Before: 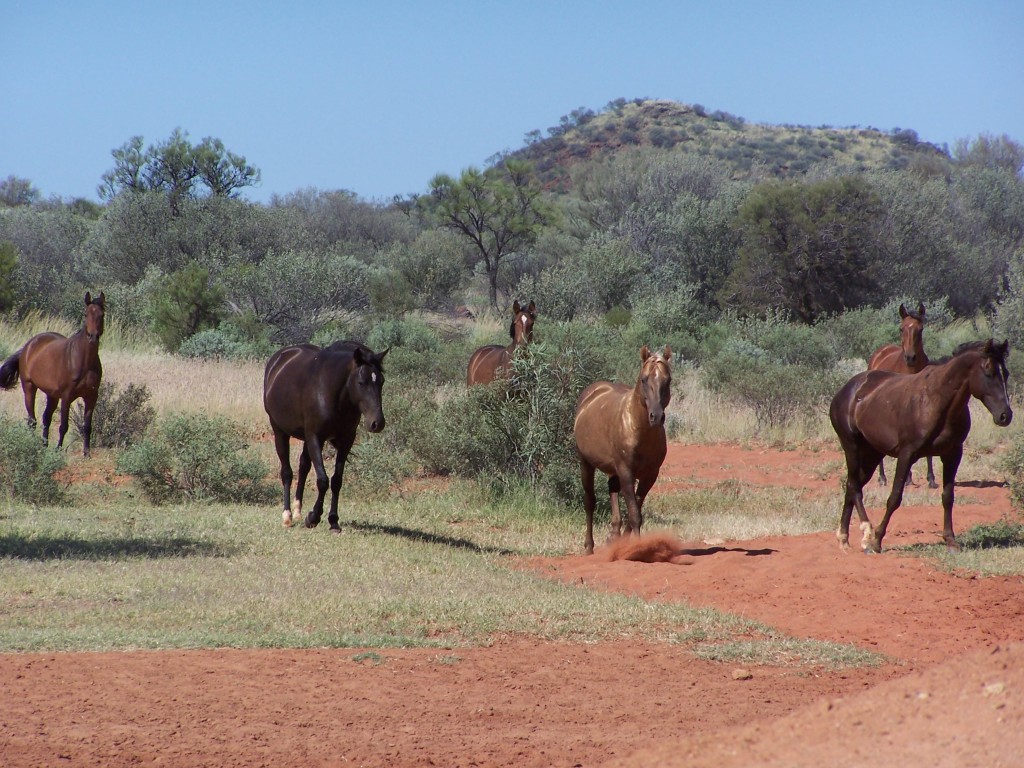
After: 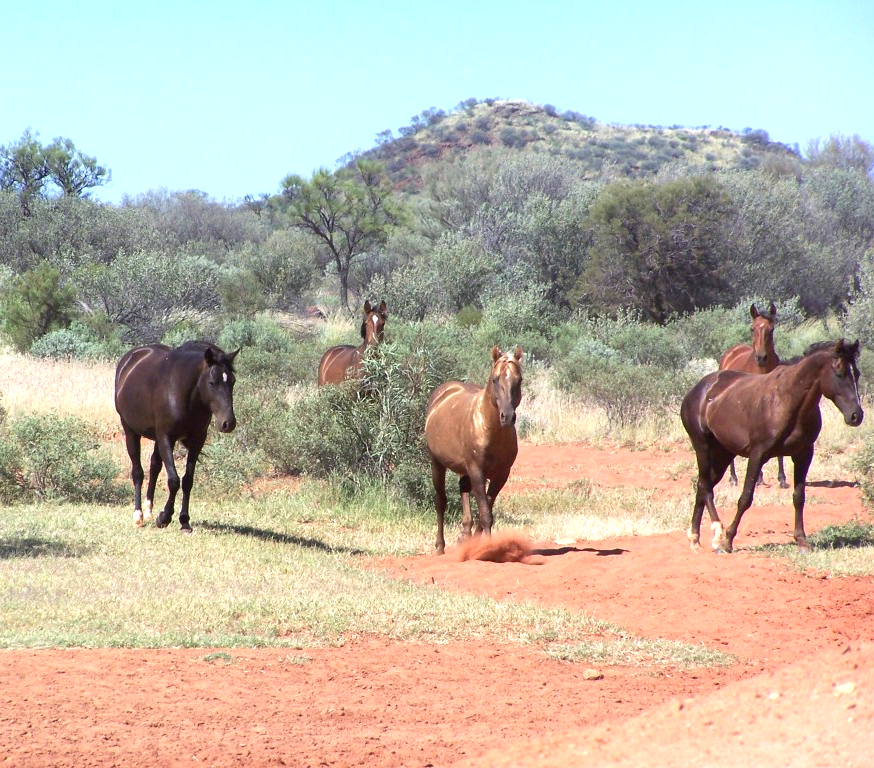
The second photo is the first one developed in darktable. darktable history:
exposure: exposure 1.137 EV, compensate highlight preservation false
crop and rotate: left 14.584%
